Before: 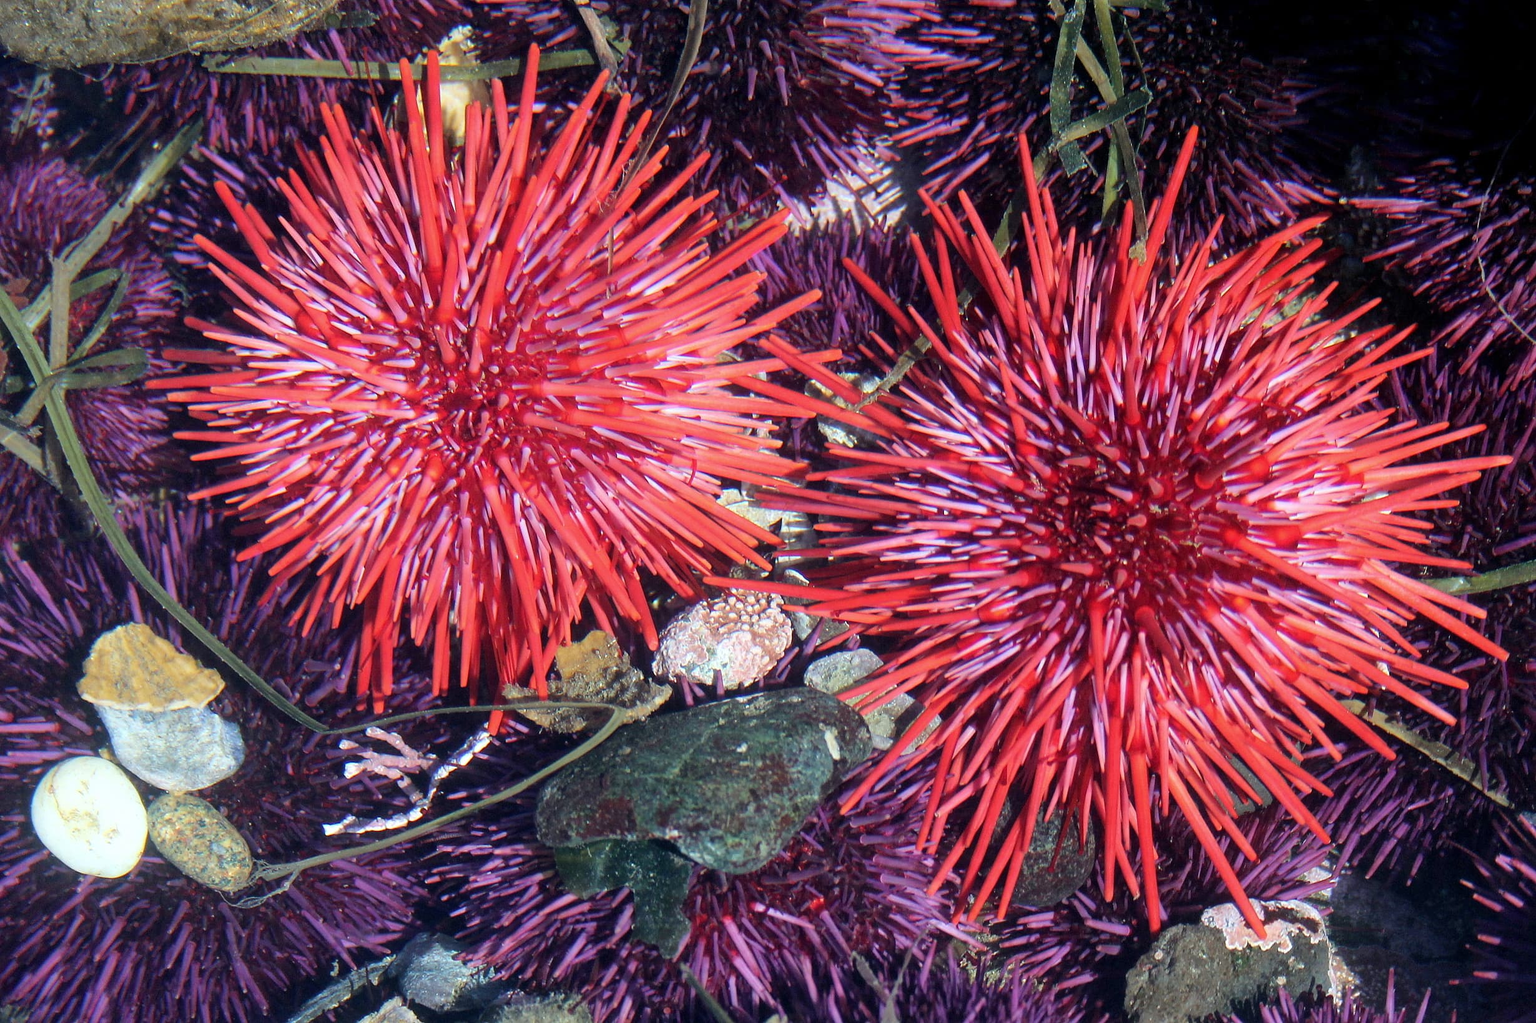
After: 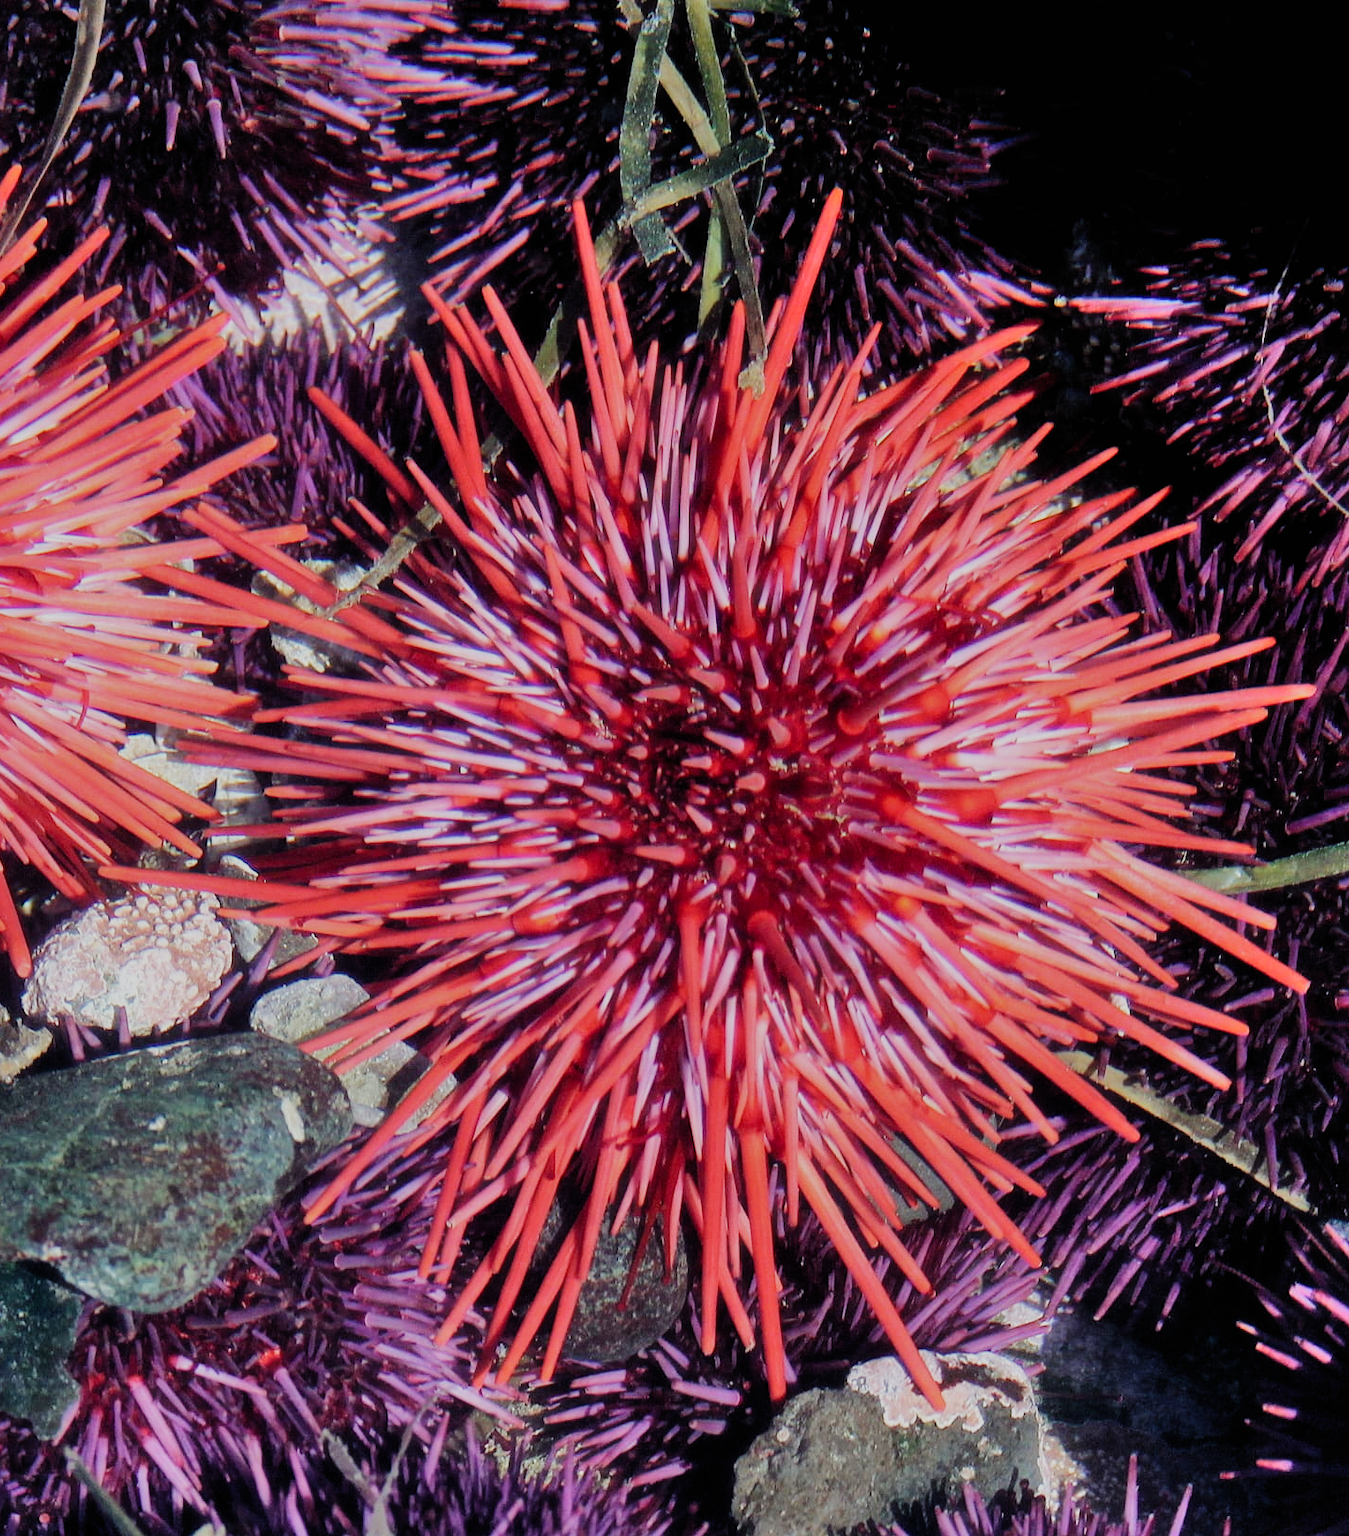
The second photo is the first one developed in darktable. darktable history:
haze removal: strength -0.097, compatibility mode true, adaptive false
crop: left 41.509%
shadows and highlights: shadows 39.89, highlights -55.33, low approximation 0.01, soften with gaussian
filmic rgb: black relative exposure -7.65 EV, white relative exposure 4.56 EV, threshold 2.96 EV, structure ↔ texture 99.23%, hardness 3.61, contrast 1.05, preserve chrominance no, color science v4 (2020), type of noise poissonian, enable highlight reconstruction true
